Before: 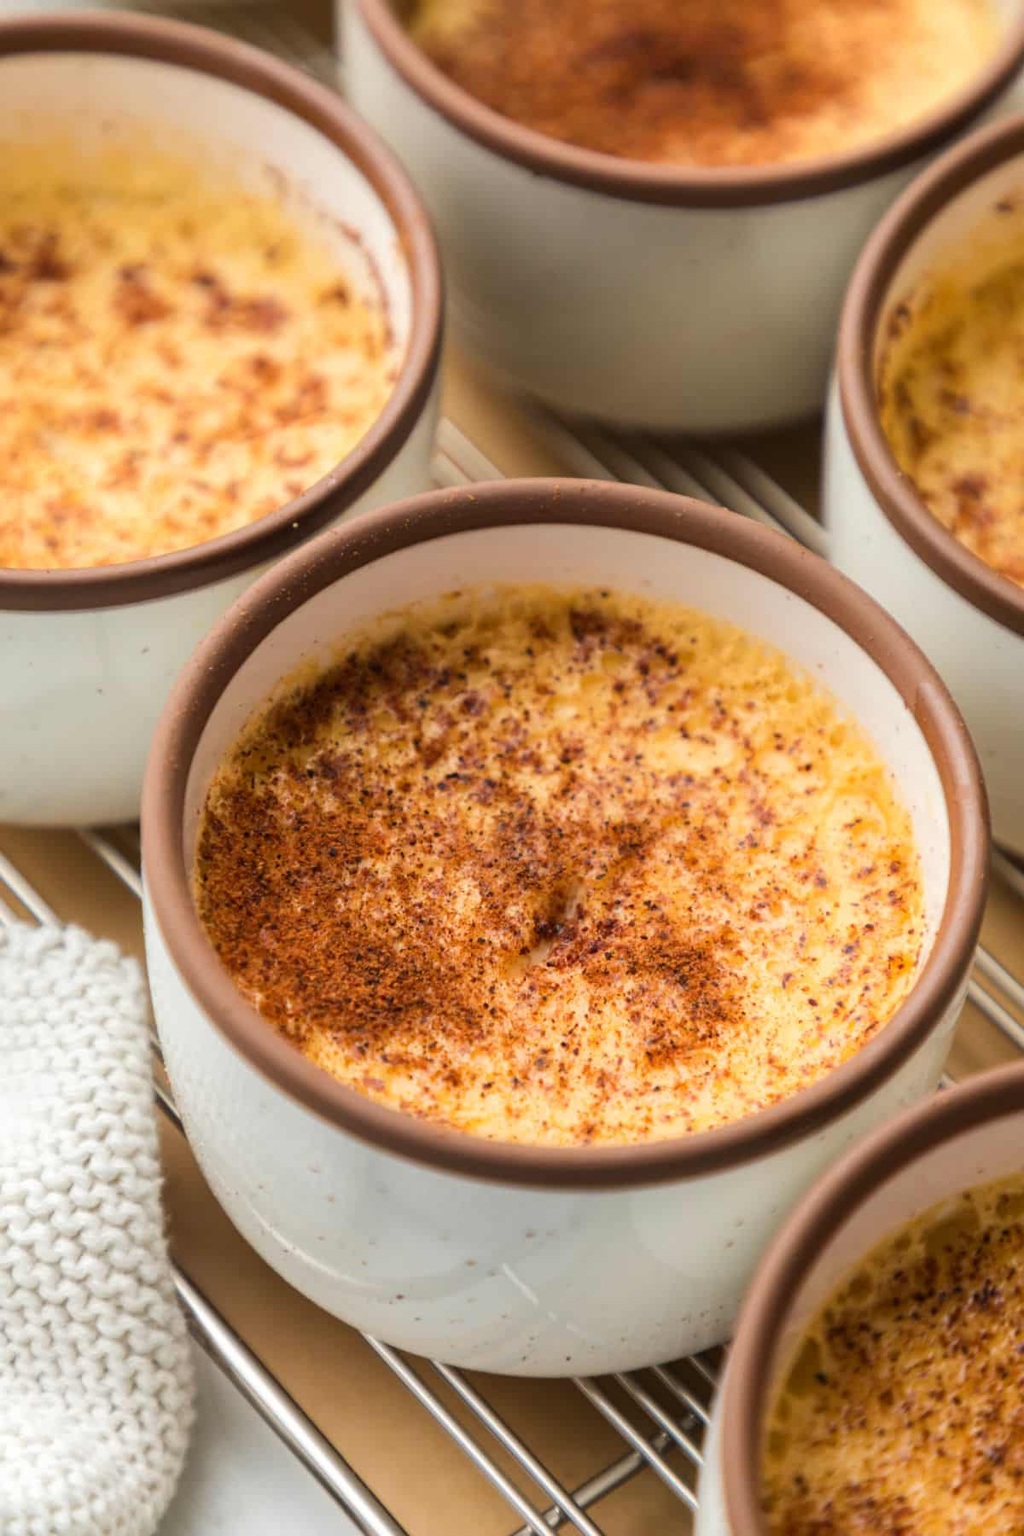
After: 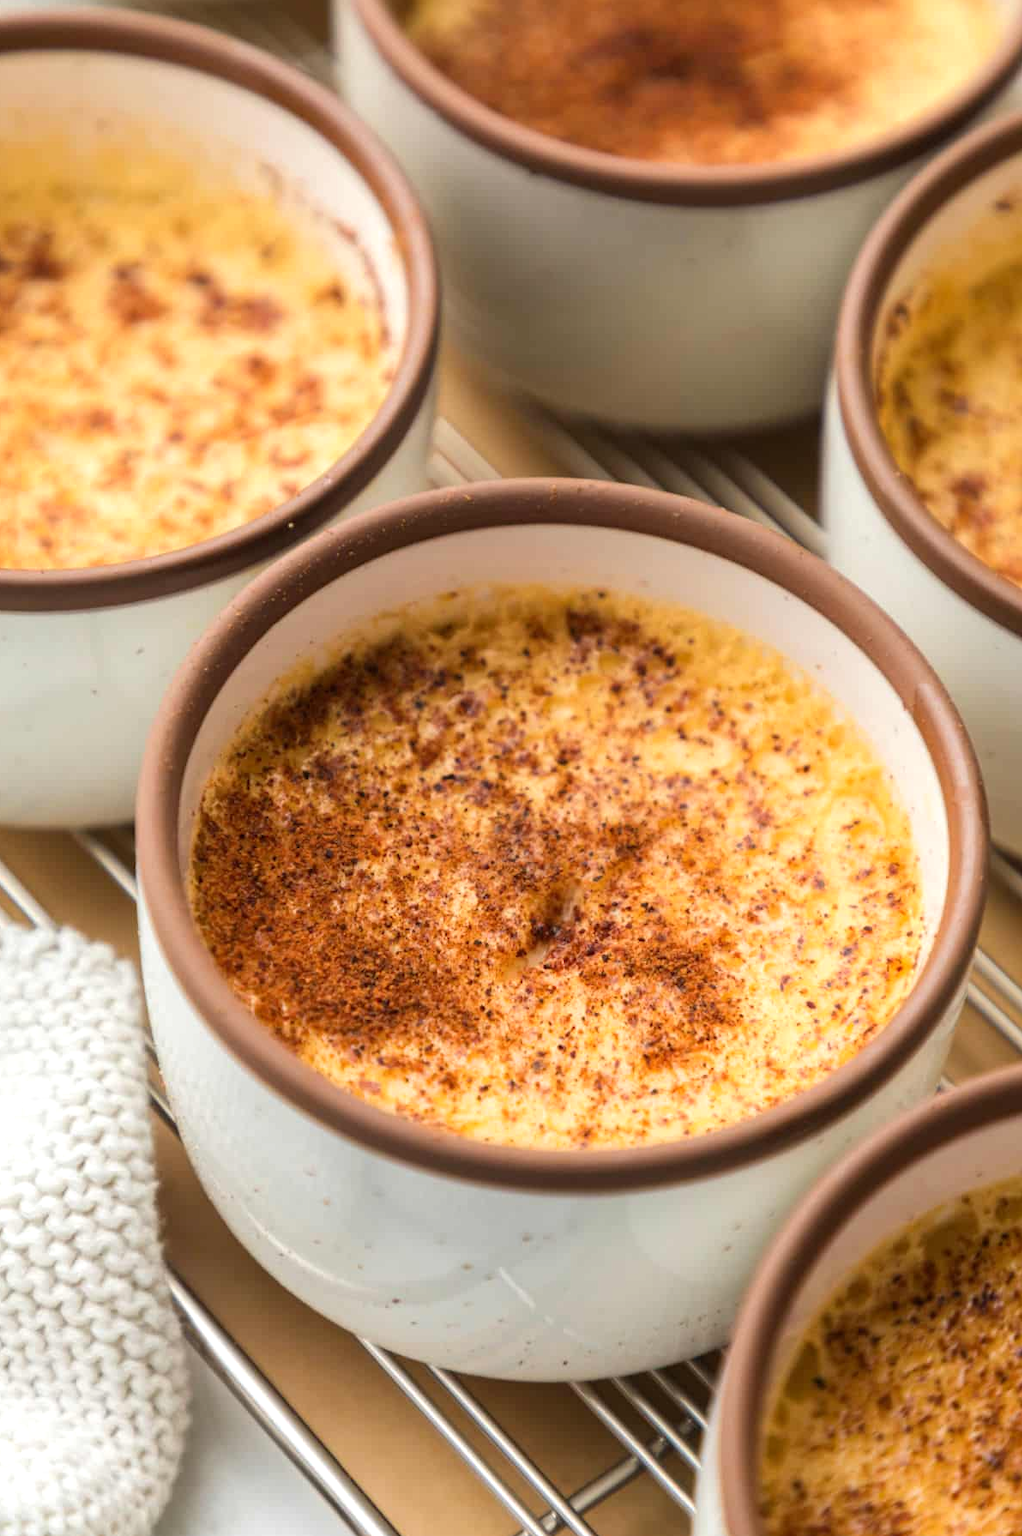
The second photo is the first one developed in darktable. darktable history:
exposure: exposure 0.165 EV, compensate exposure bias true, compensate highlight preservation false
crop and rotate: left 0.652%, top 0.201%, bottom 0.277%
